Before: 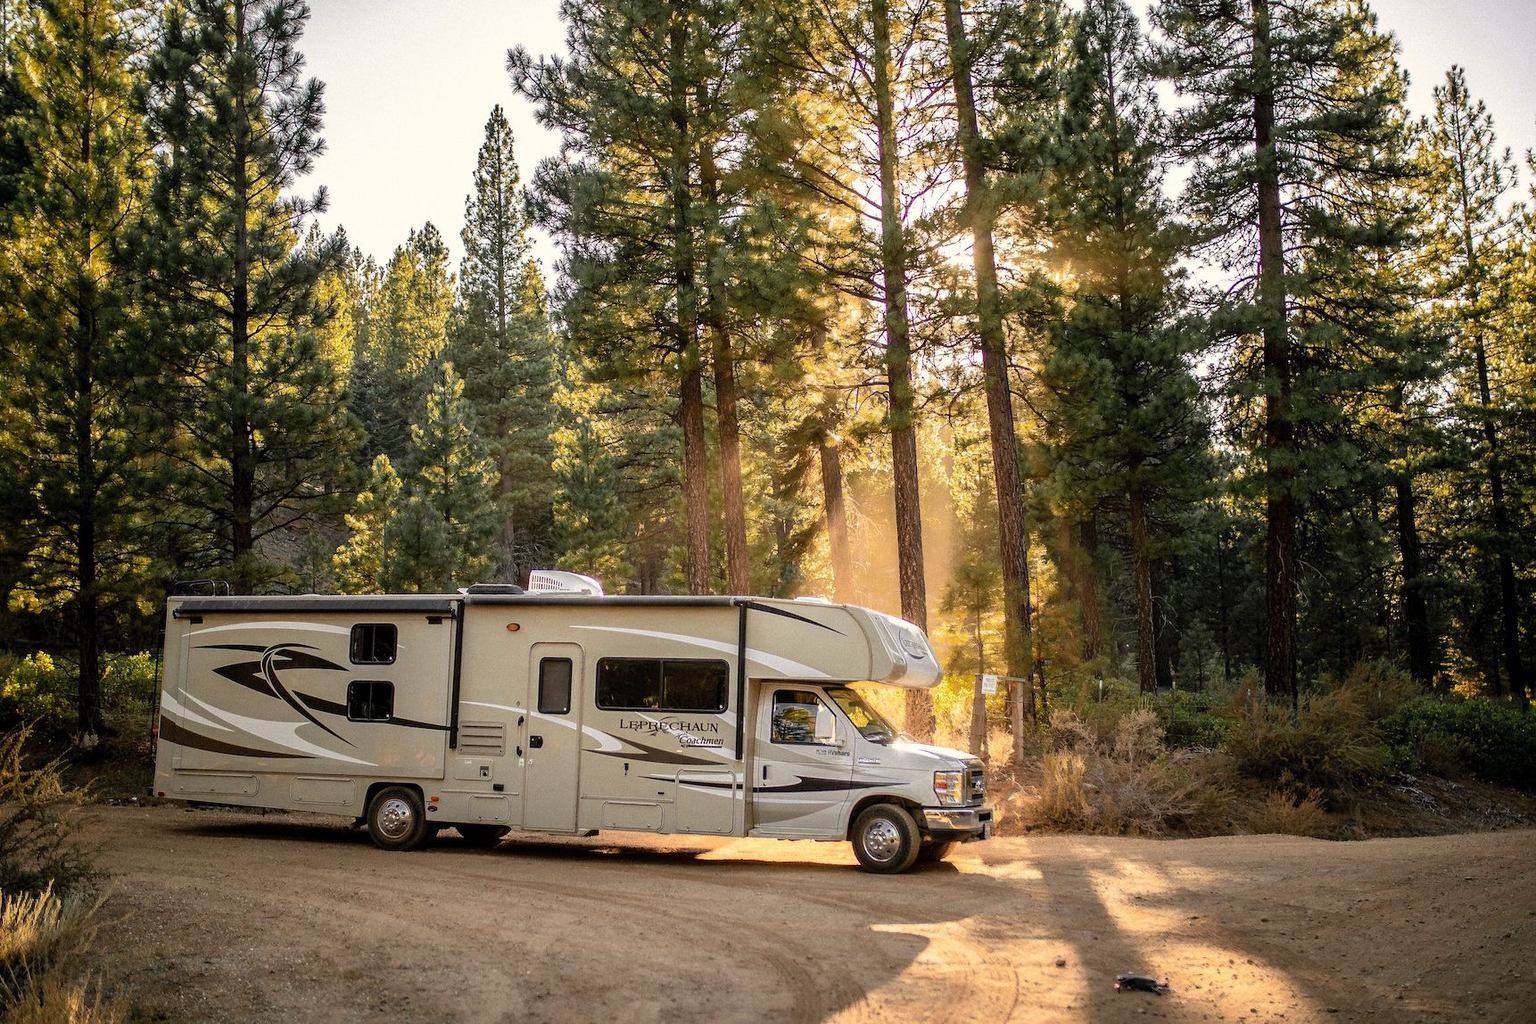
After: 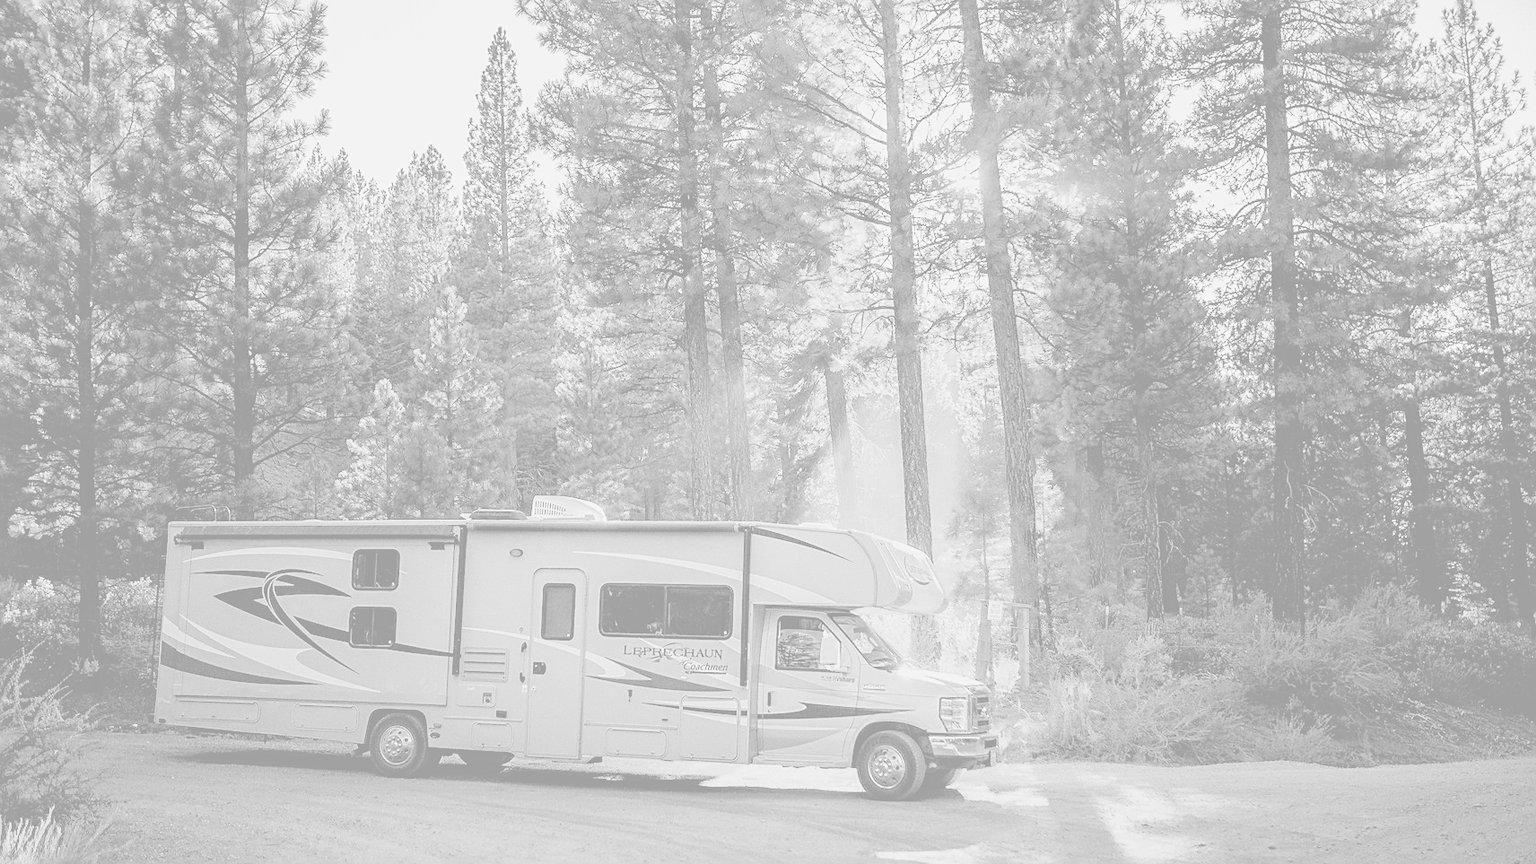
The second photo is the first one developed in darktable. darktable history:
sharpen: on, module defaults
shadows and highlights: radius 171.16, shadows 27, white point adjustment 3.13, highlights -67.95, soften with gaussian
monochrome: a 16.06, b 15.48, size 1
crop: top 7.625%, bottom 8.027%
exposure: compensate highlight preservation false
colorize: hue 331.2°, saturation 75%, source mix 30.28%, lightness 70.52%, version 1
tone curve: curves: ch0 [(0, 0) (0.07, 0.057) (0.15, 0.177) (0.352, 0.445) (0.59, 0.703) (0.857, 0.908) (1, 1)], color space Lab, linked channels, preserve colors none
